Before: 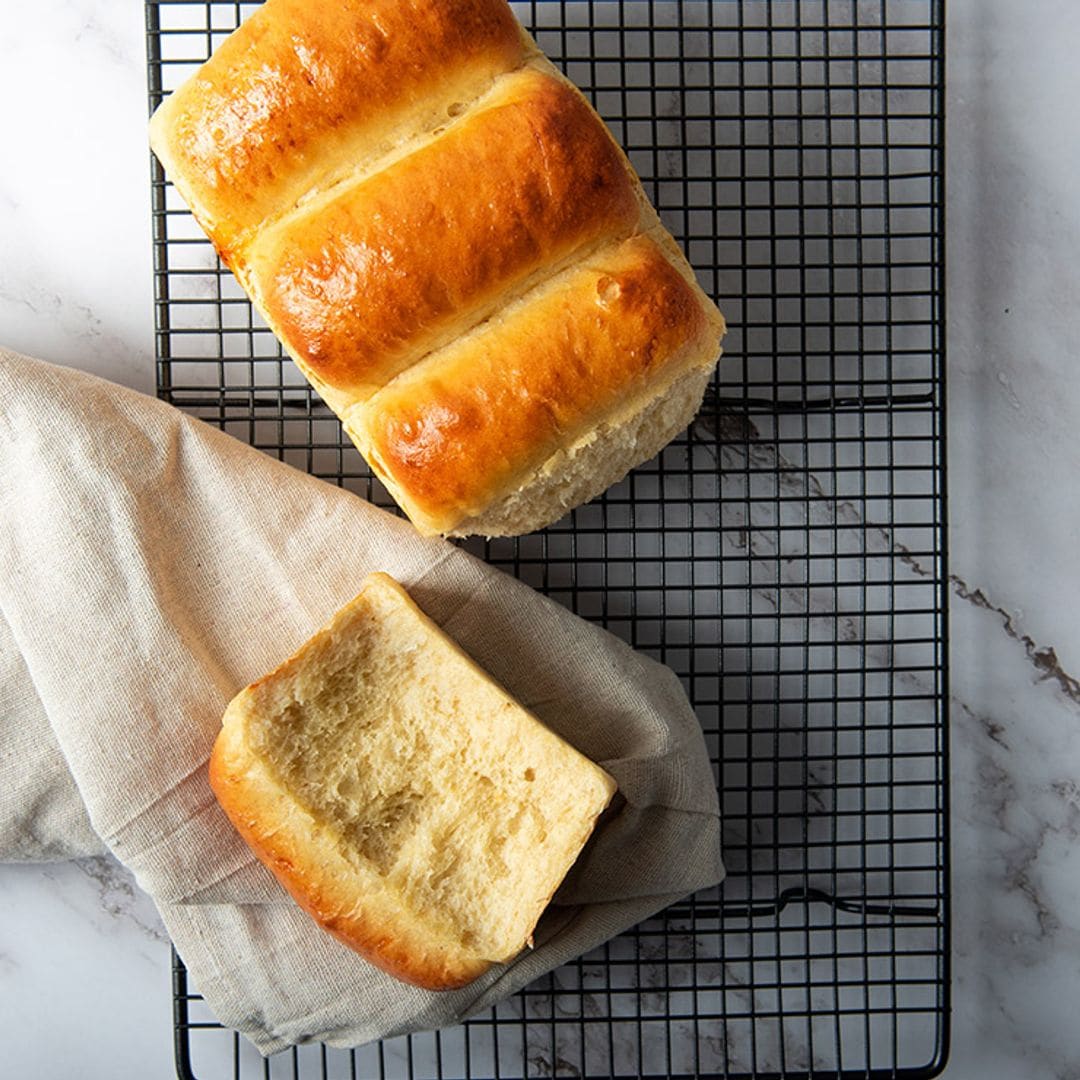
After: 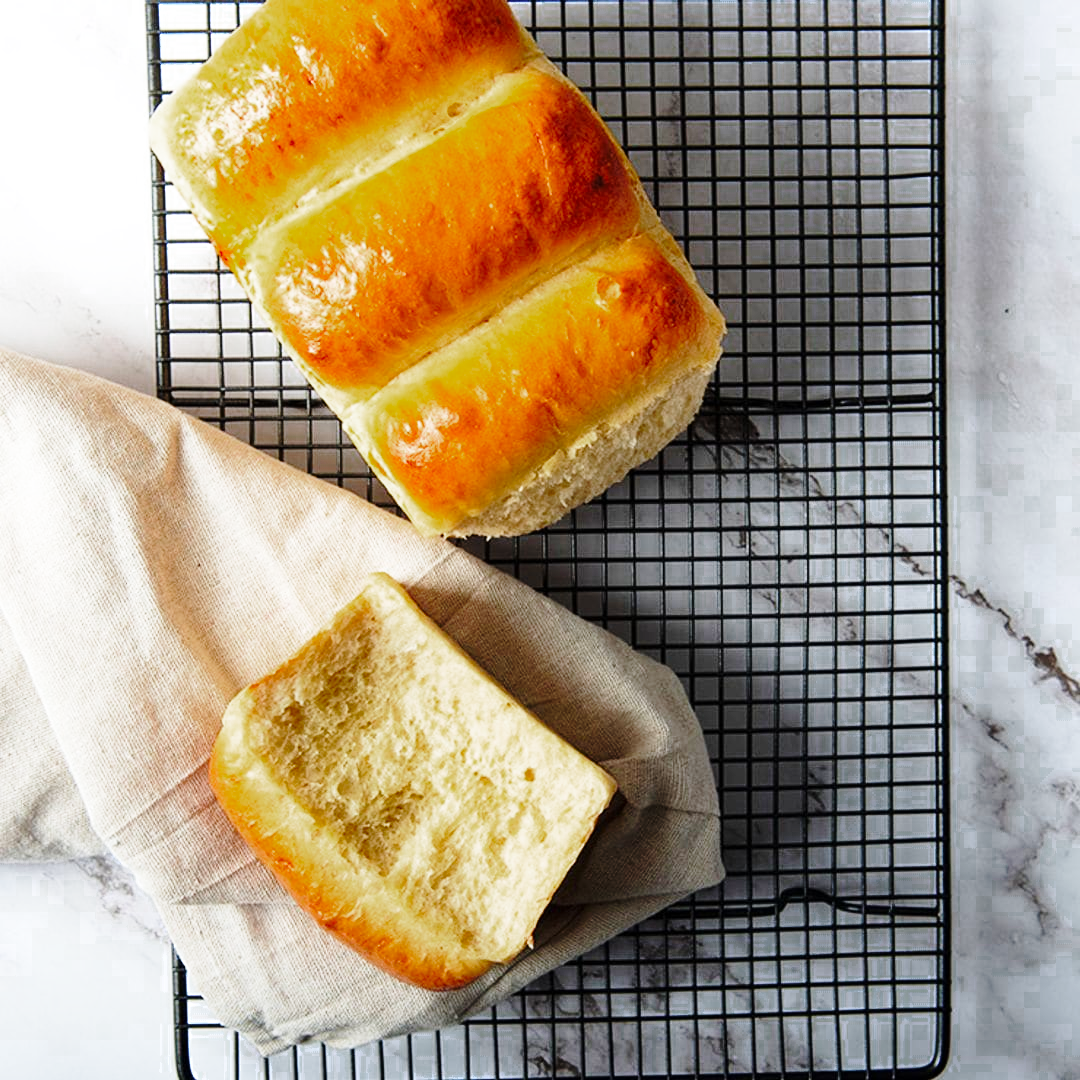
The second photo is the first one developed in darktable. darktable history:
base curve: curves: ch0 [(0, 0) (0.028, 0.03) (0.121, 0.232) (0.46, 0.748) (0.859, 0.968) (1, 1)], preserve colors none
color zones: curves: ch0 [(0.203, 0.433) (0.607, 0.517) (0.697, 0.696) (0.705, 0.897)]
